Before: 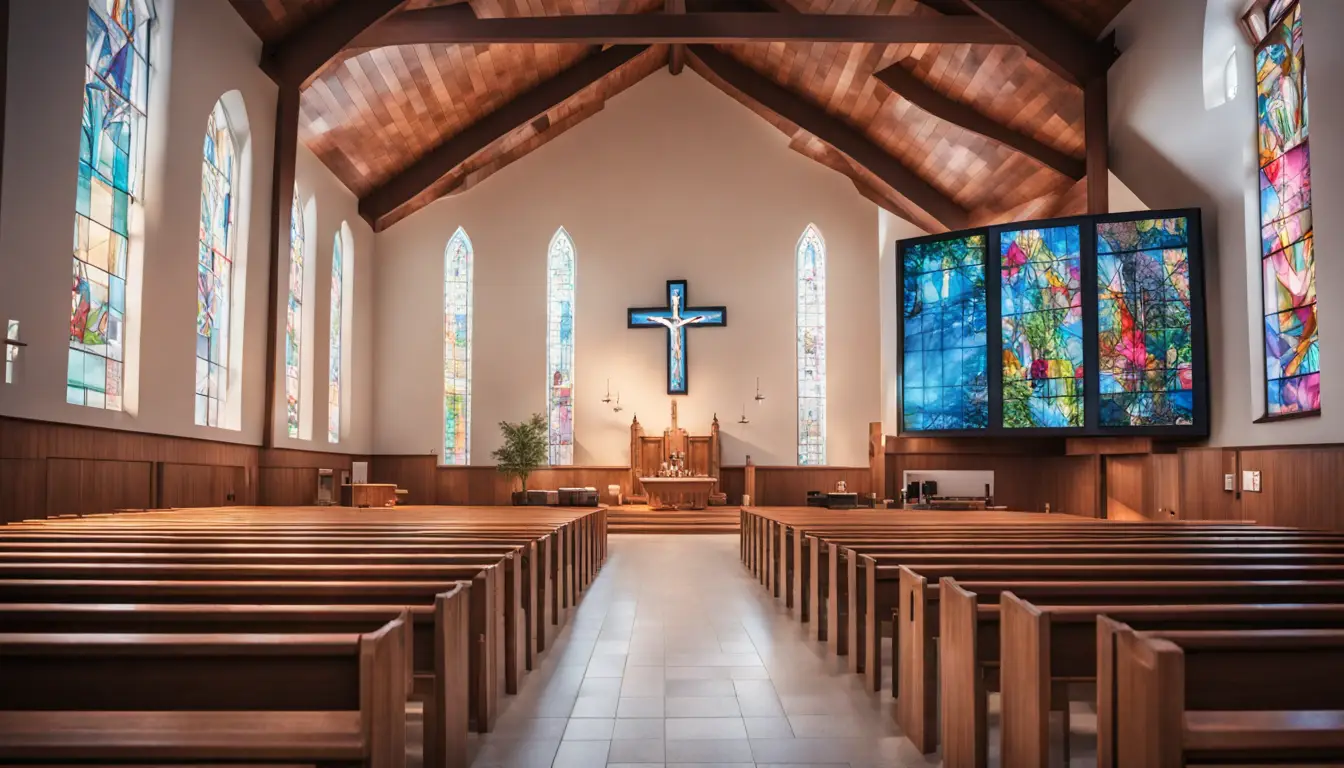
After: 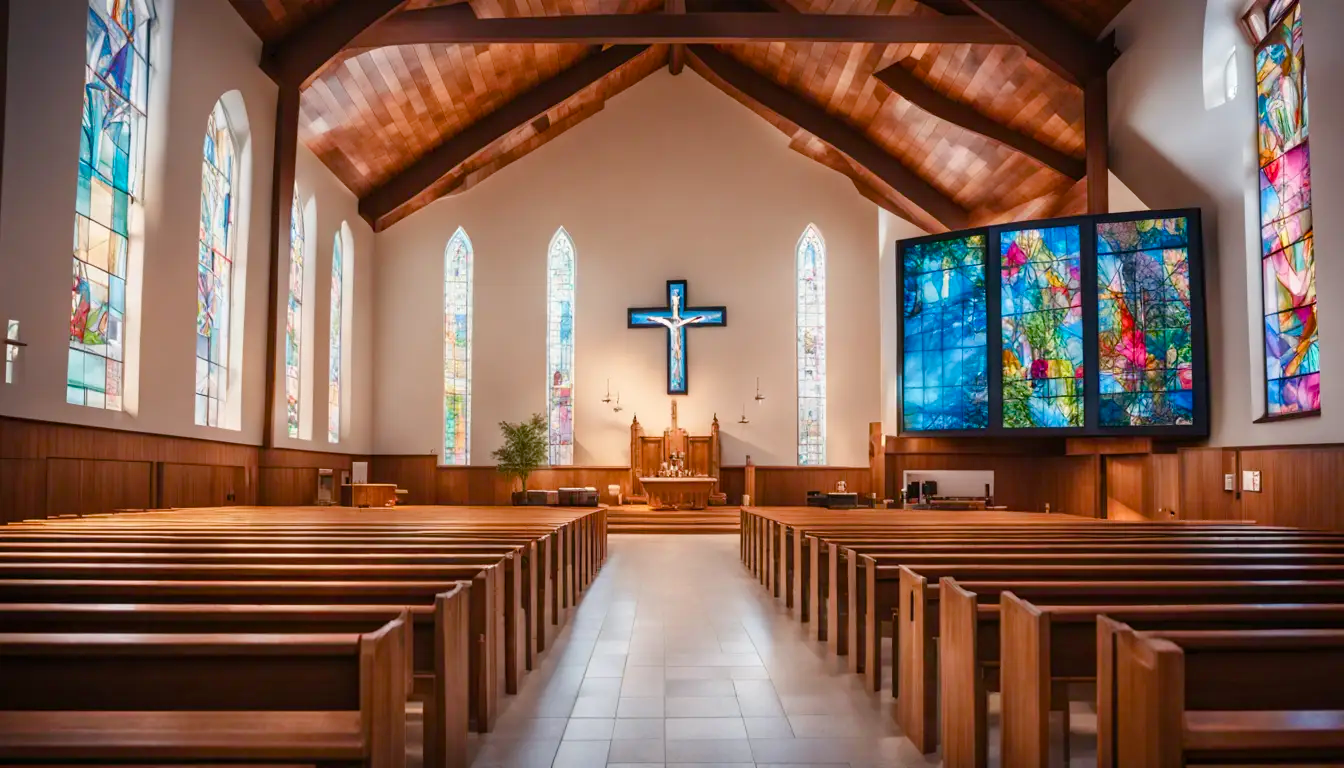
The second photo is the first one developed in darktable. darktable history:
color balance rgb: perceptual saturation grading › global saturation 20%, perceptual saturation grading › highlights -25.031%, perceptual saturation grading › shadows 25.039%, global vibrance 20%
